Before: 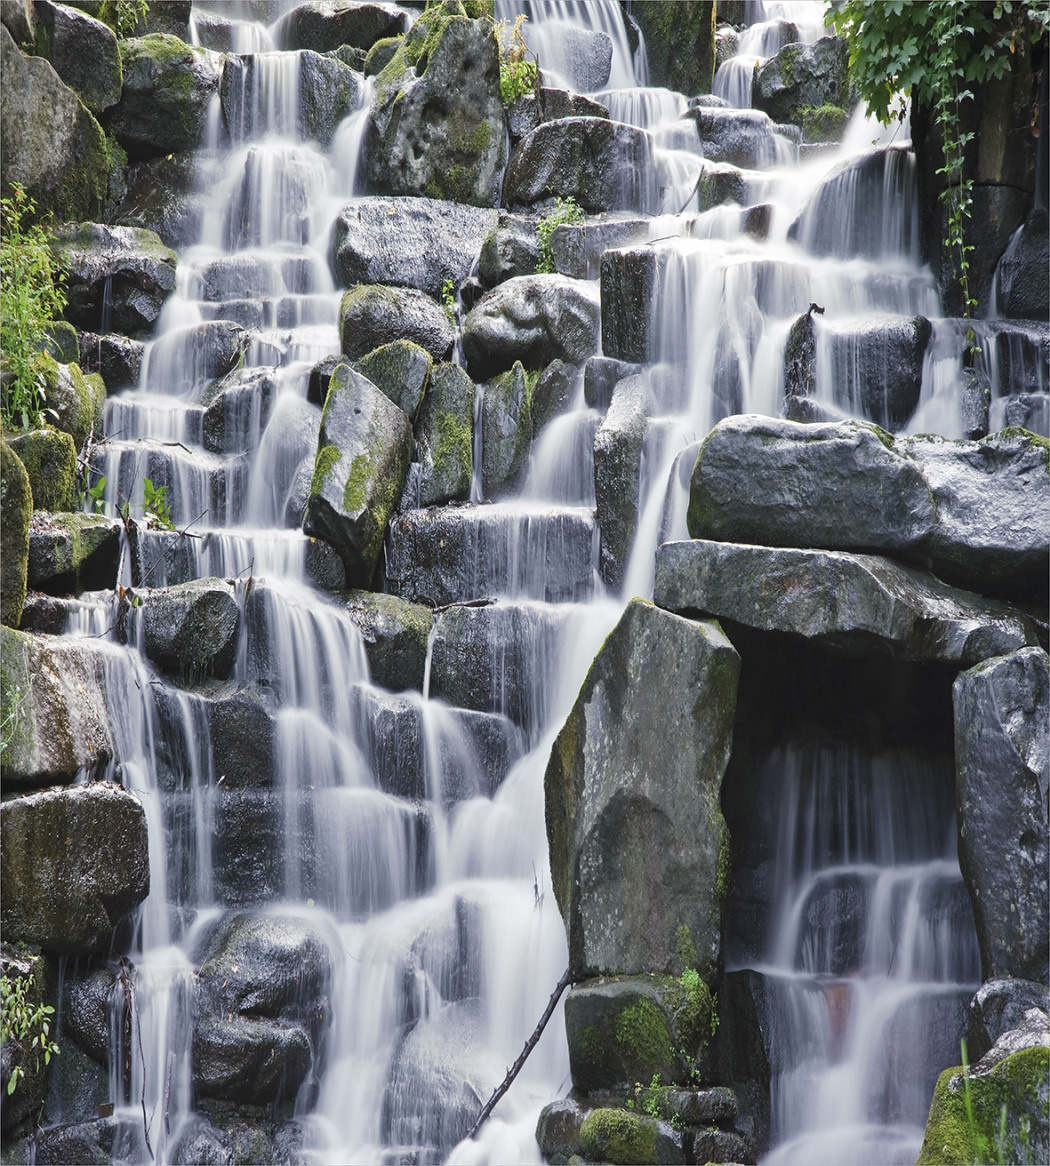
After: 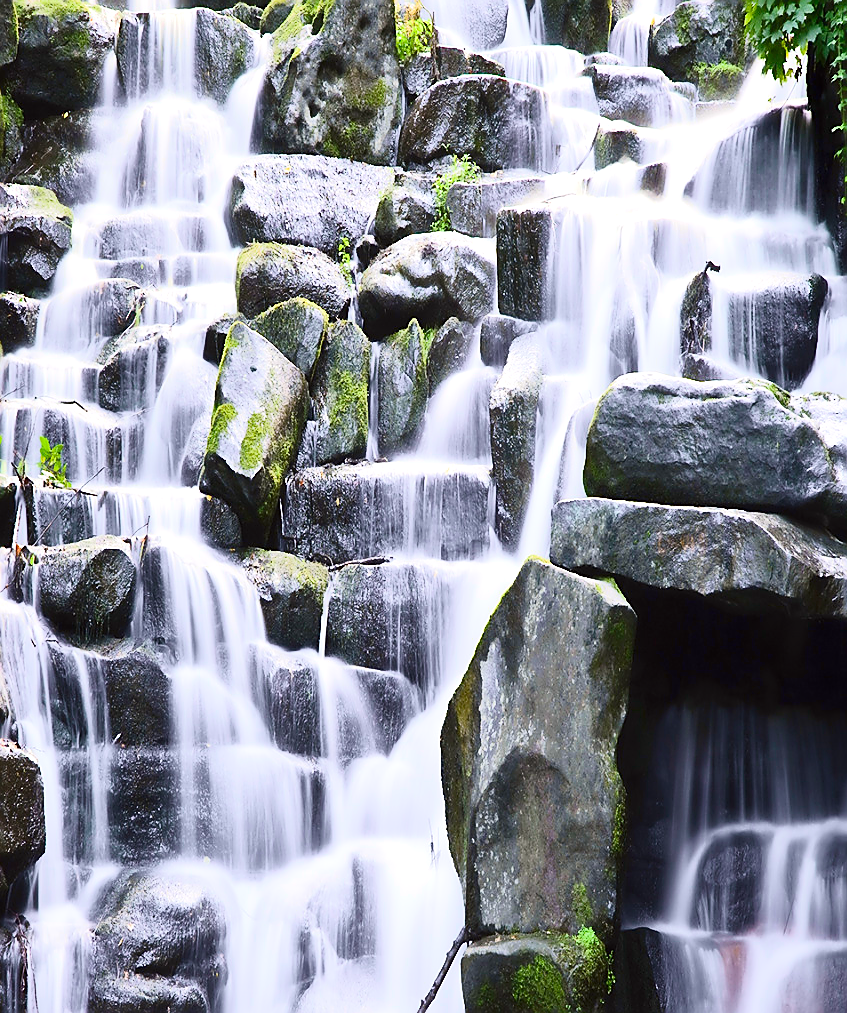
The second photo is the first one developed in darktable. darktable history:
color balance rgb: power › hue 312.52°, linear chroma grading › shadows 31.46%, linear chroma grading › global chroma -1.449%, linear chroma grading › mid-tones 4.376%, perceptual saturation grading › global saturation 13.212%, perceptual brilliance grading › global brilliance 2.995%, perceptual brilliance grading › highlights -2.453%, perceptual brilliance grading › shadows 2.882%, global vibrance 20%
tone equalizer: -8 EV -0.781 EV, -7 EV -0.668 EV, -6 EV -0.614 EV, -5 EV -0.362 EV, -3 EV 0.379 EV, -2 EV 0.6 EV, -1 EV 0.693 EV, +0 EV 0.731 EV
contrast brightness saturation: contrast 0.276
contrast equalizer: octaves 7, y [[0.5, 0.5, 0.5, 0.539, 0.64, 0.611], [0.5 ×6], [0.5 ×6], [0 ×6], [0 ×6]], mix -0.988
crop: left 9.977%, top 3.662%, right 9.278%, bottom 9.427%
tone curve: curves: ch0 [(0.013, 0) (0.061, 0.068) (0.239, 0.256) (0.502, 0.505) (0.683, 0.676) (0.761, 0.773) (0.858, 0.858) (0.987, 0.945)]; ch1 [(0, 0) (0.172, 0.123) (0.304, 0.267) (0.414, 0.395) (0.472, 0.473) (0.502, 0.508) (0.521, 0.528) (0.583, 0.595) (0.654, 0.673) (0.728, 0.761) (1, 1)]; ch2 [(0, 0) (0.411, 0.424) (0.485, 0.476) (0.502, 0.502) (0.553, 0.557) (0.57, 0.576) (1, 1)], color space Lab, independent channels, preserve colors none
color correction: highlights b* -0.021
sharpen: radius 1.361, amount 1.233, threshold 0.708
